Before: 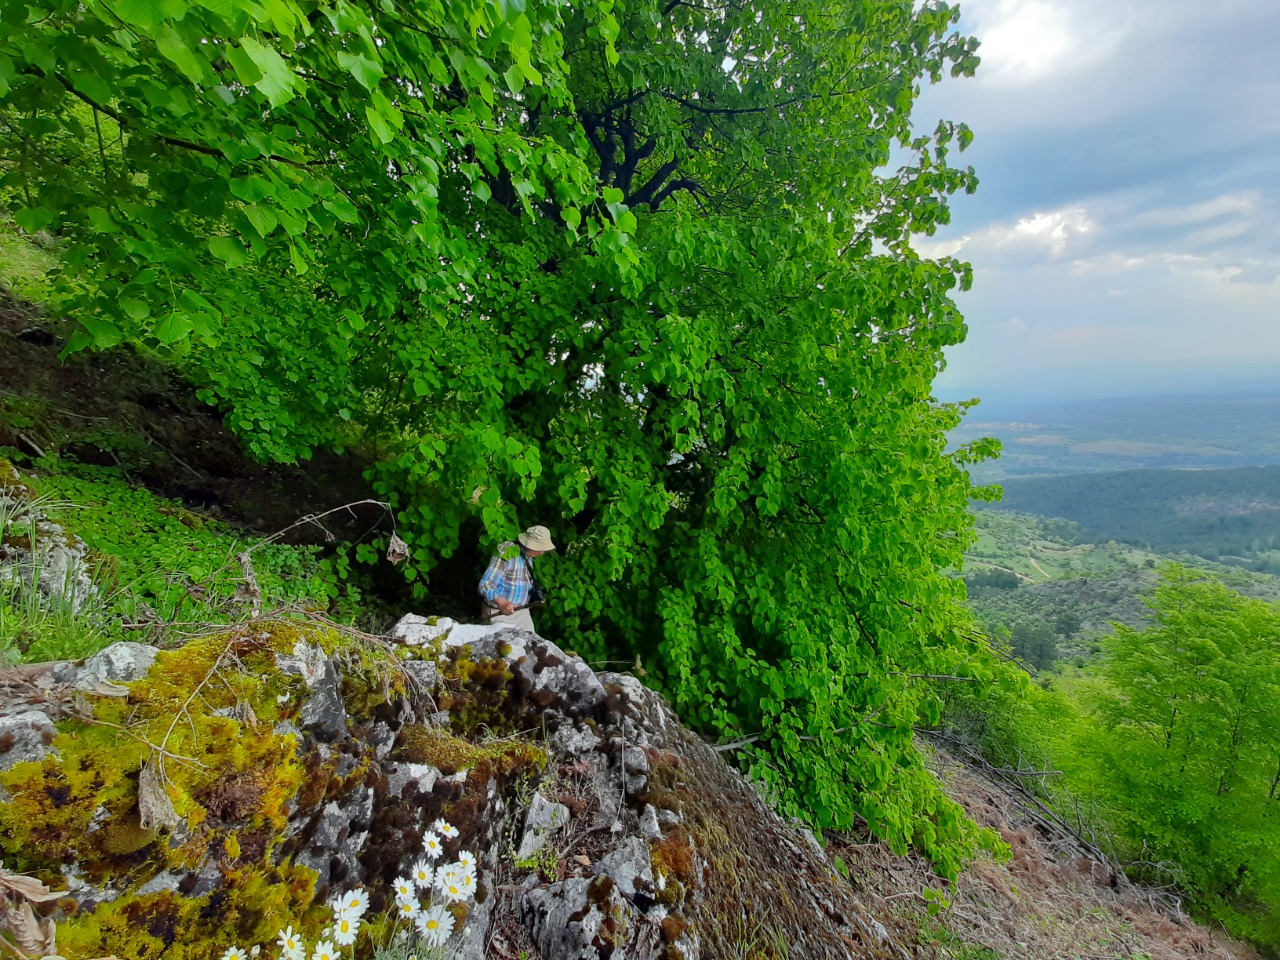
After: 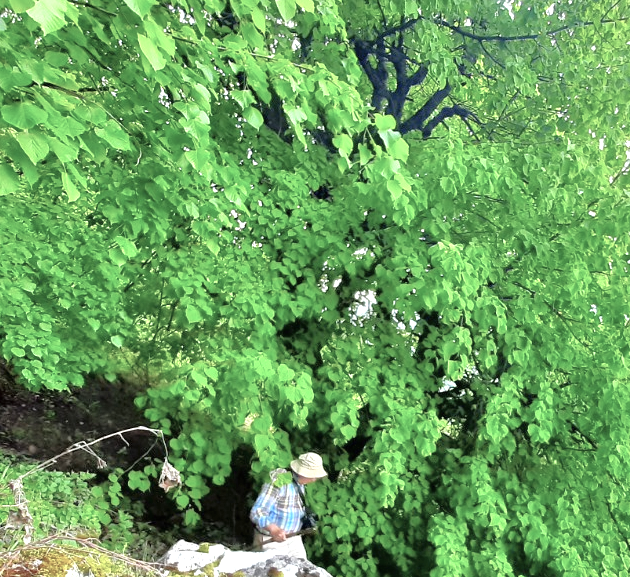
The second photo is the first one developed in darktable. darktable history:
crop: left 17.835%, top 7.675%, right 32.881%, bottom 32.213%
tone equalizer: -7 EV 0.15 EV, -6 EV 0.6 EV, -5 EV 1.15 EV, -4 EV 1.33 EV, -3 EV 1.15 EV, -2 EV 0.6 EV, -1 EV 0.15 EV, mask exposure compensation -0.5 EV
exposure: black level correction 0, exposure 1.198 EV, compensate exposure bias true, compensate highlight preservation false
color balance: input saturation 100.43%, contrast fulcrum 14.22%, output saturation 70.41%
